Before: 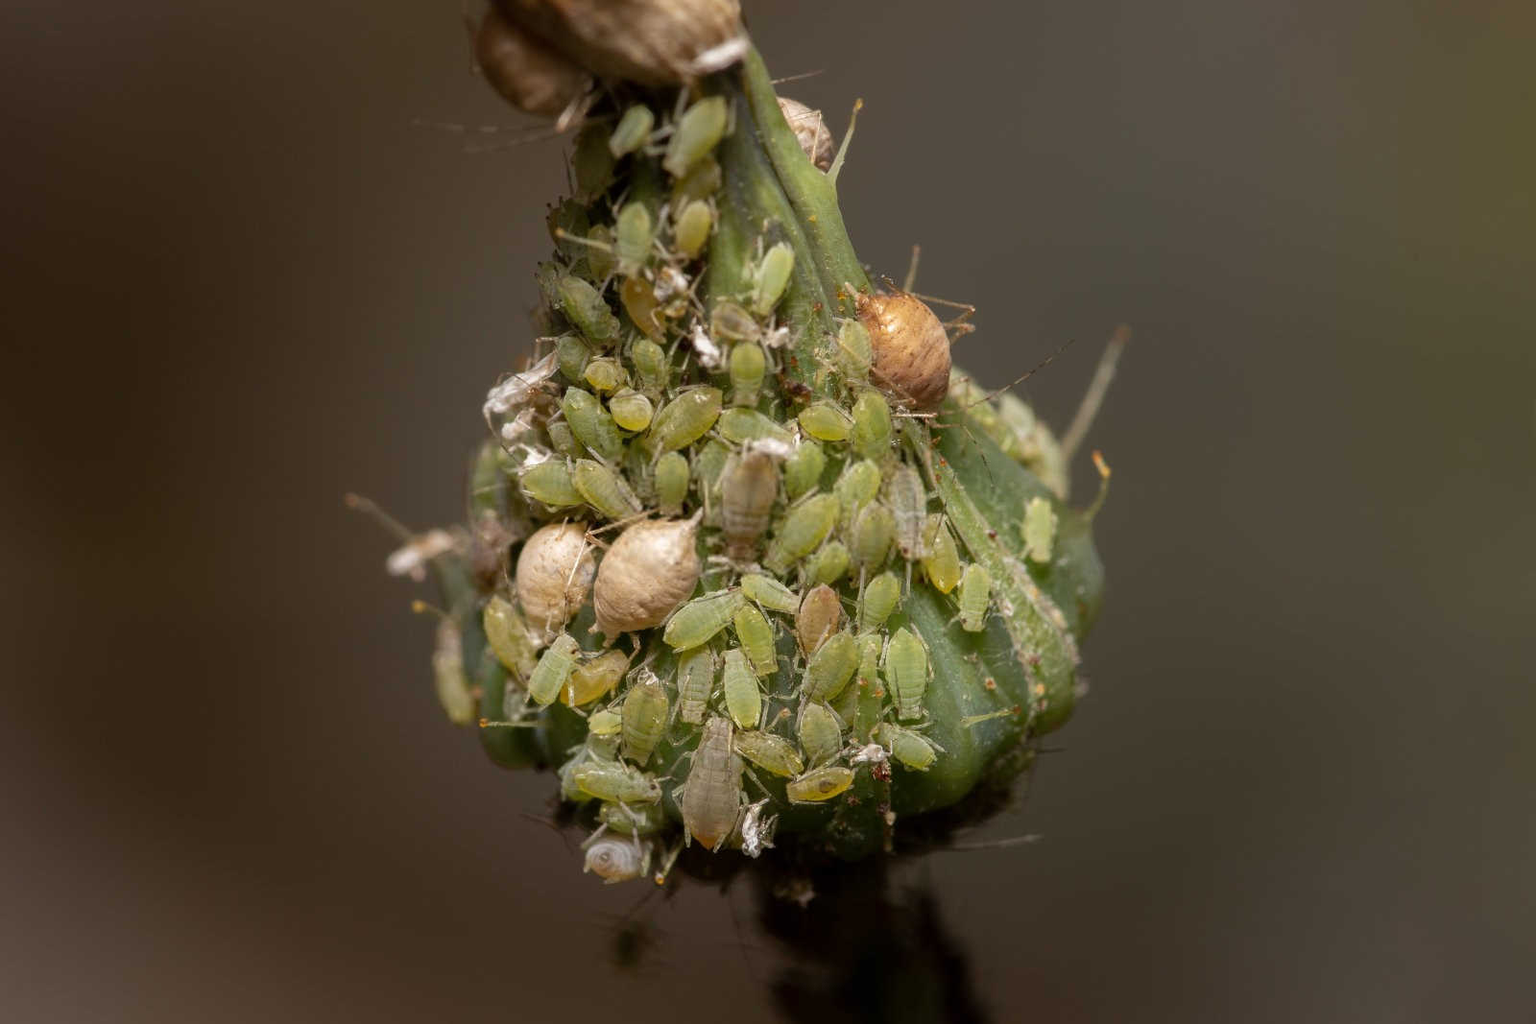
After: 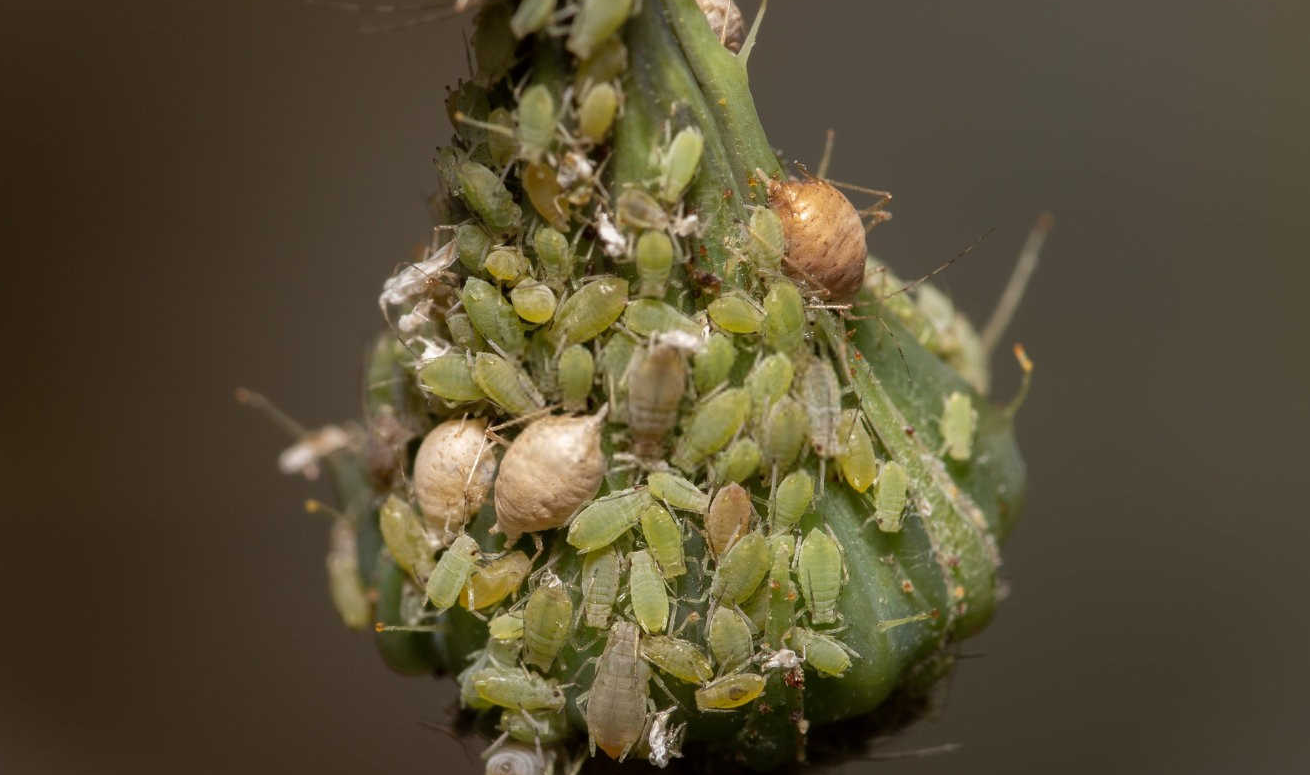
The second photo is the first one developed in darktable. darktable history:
crop: left 7.808%, top 11.899%, right 10.278%, bottom 15.446%
